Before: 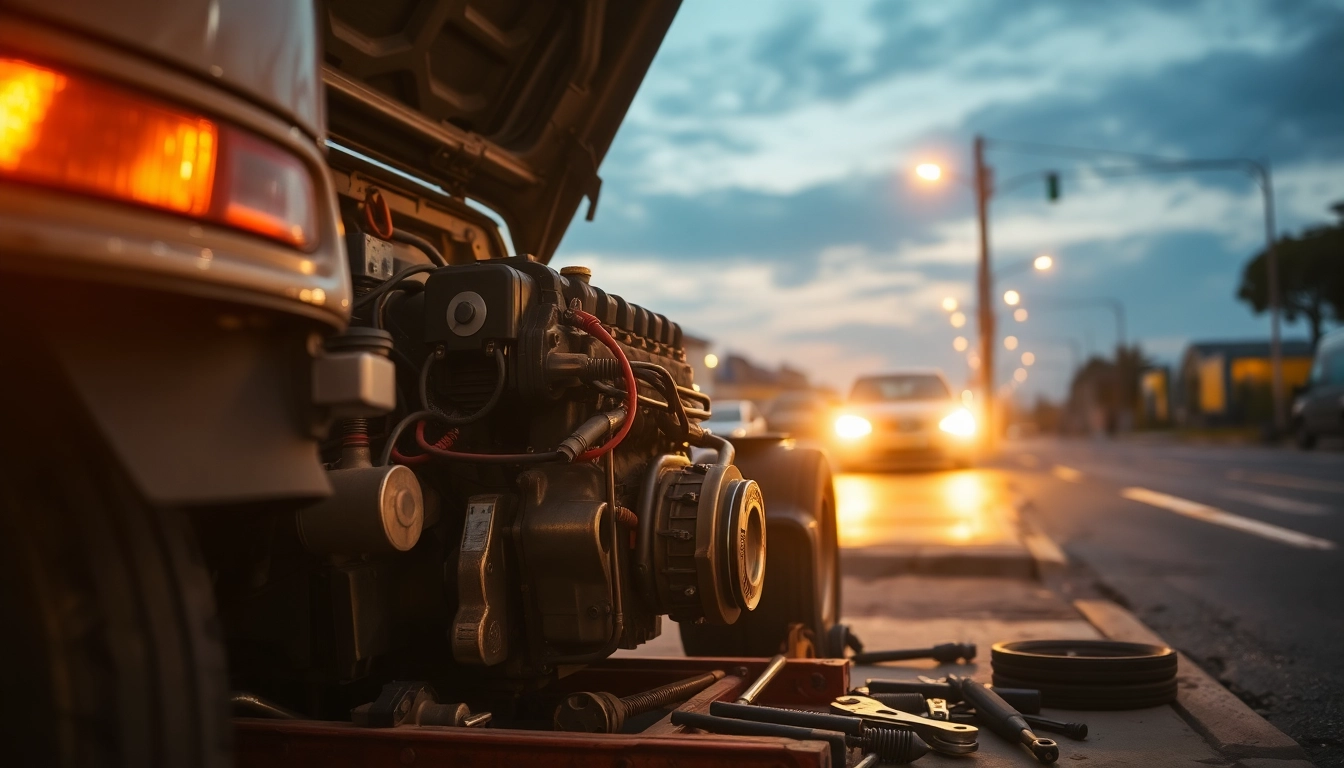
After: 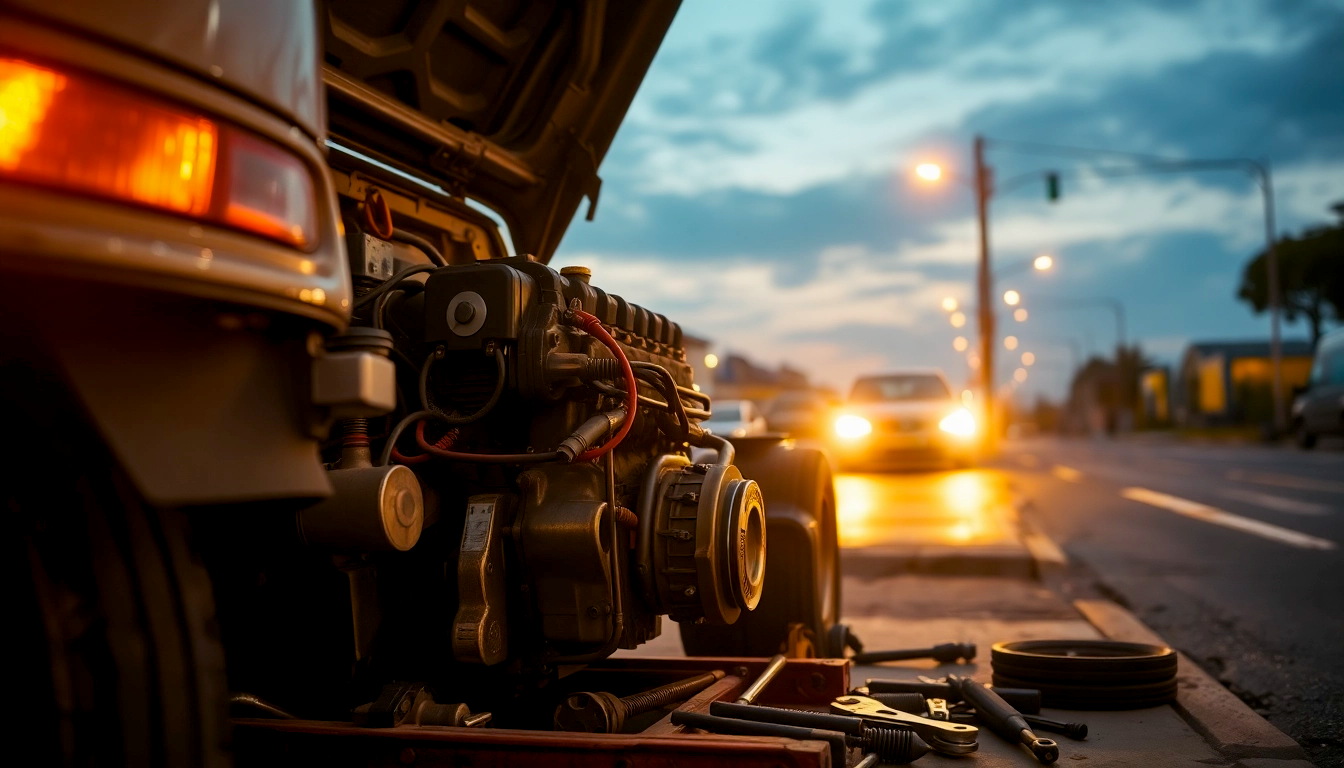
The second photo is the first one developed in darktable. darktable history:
color balance rgb: global offset › luminance -0.513%, perceptual saturation grading › global saturation 17.097%
exposure: black level correction 0.001, compensate exposure bias true, compensate highlight preservation false
